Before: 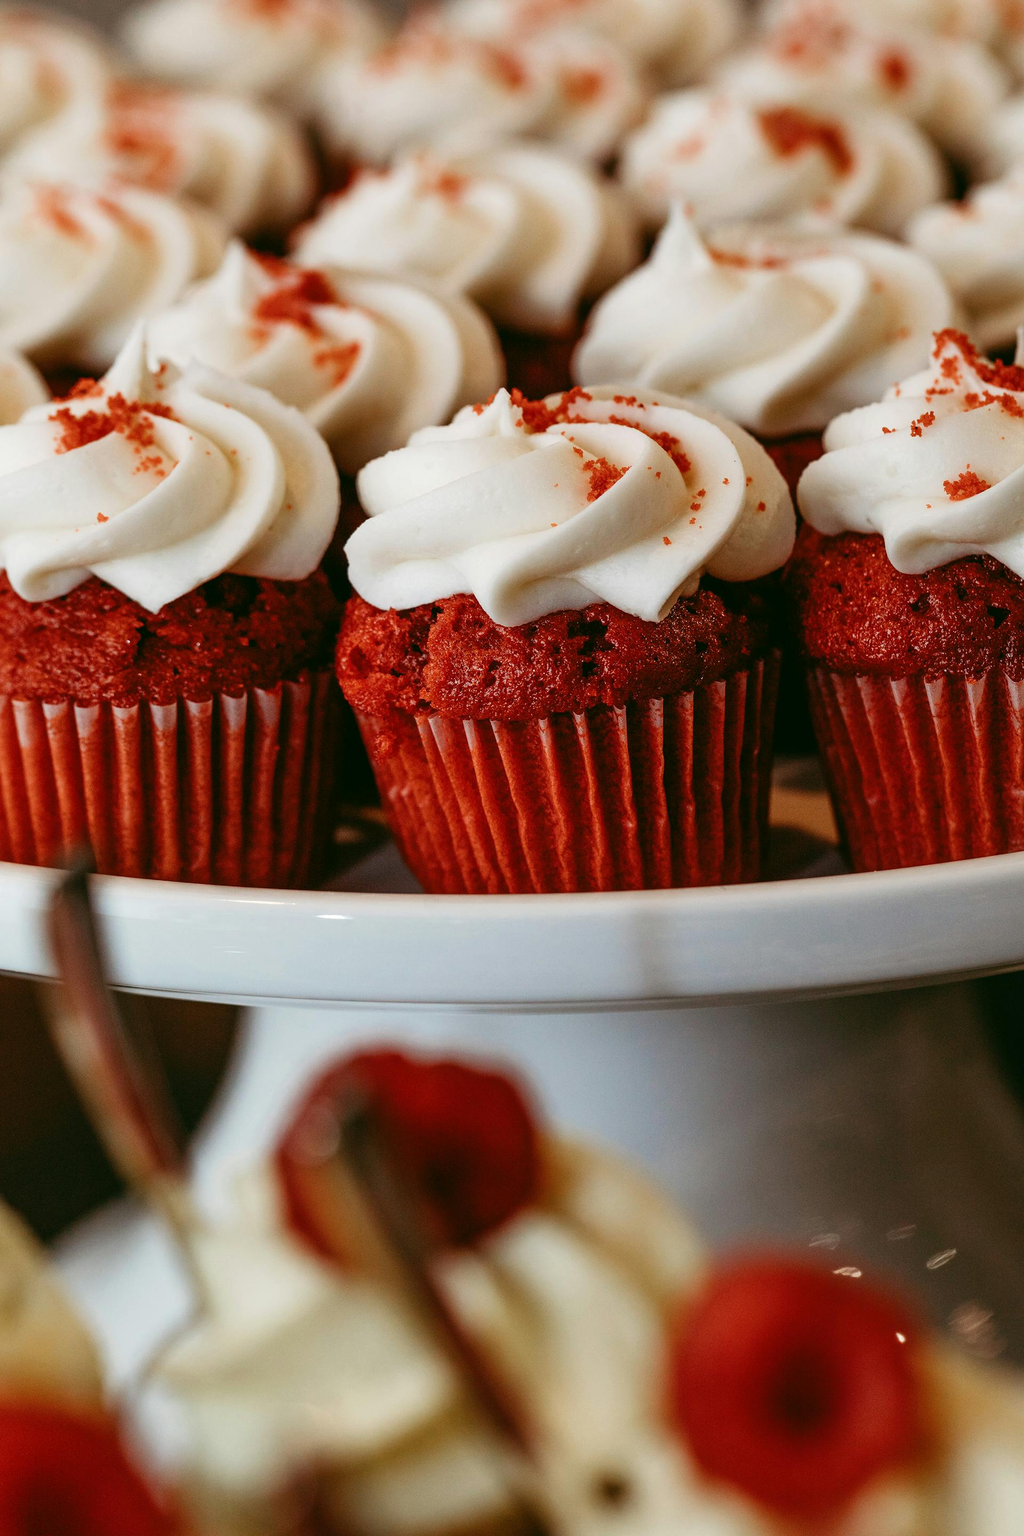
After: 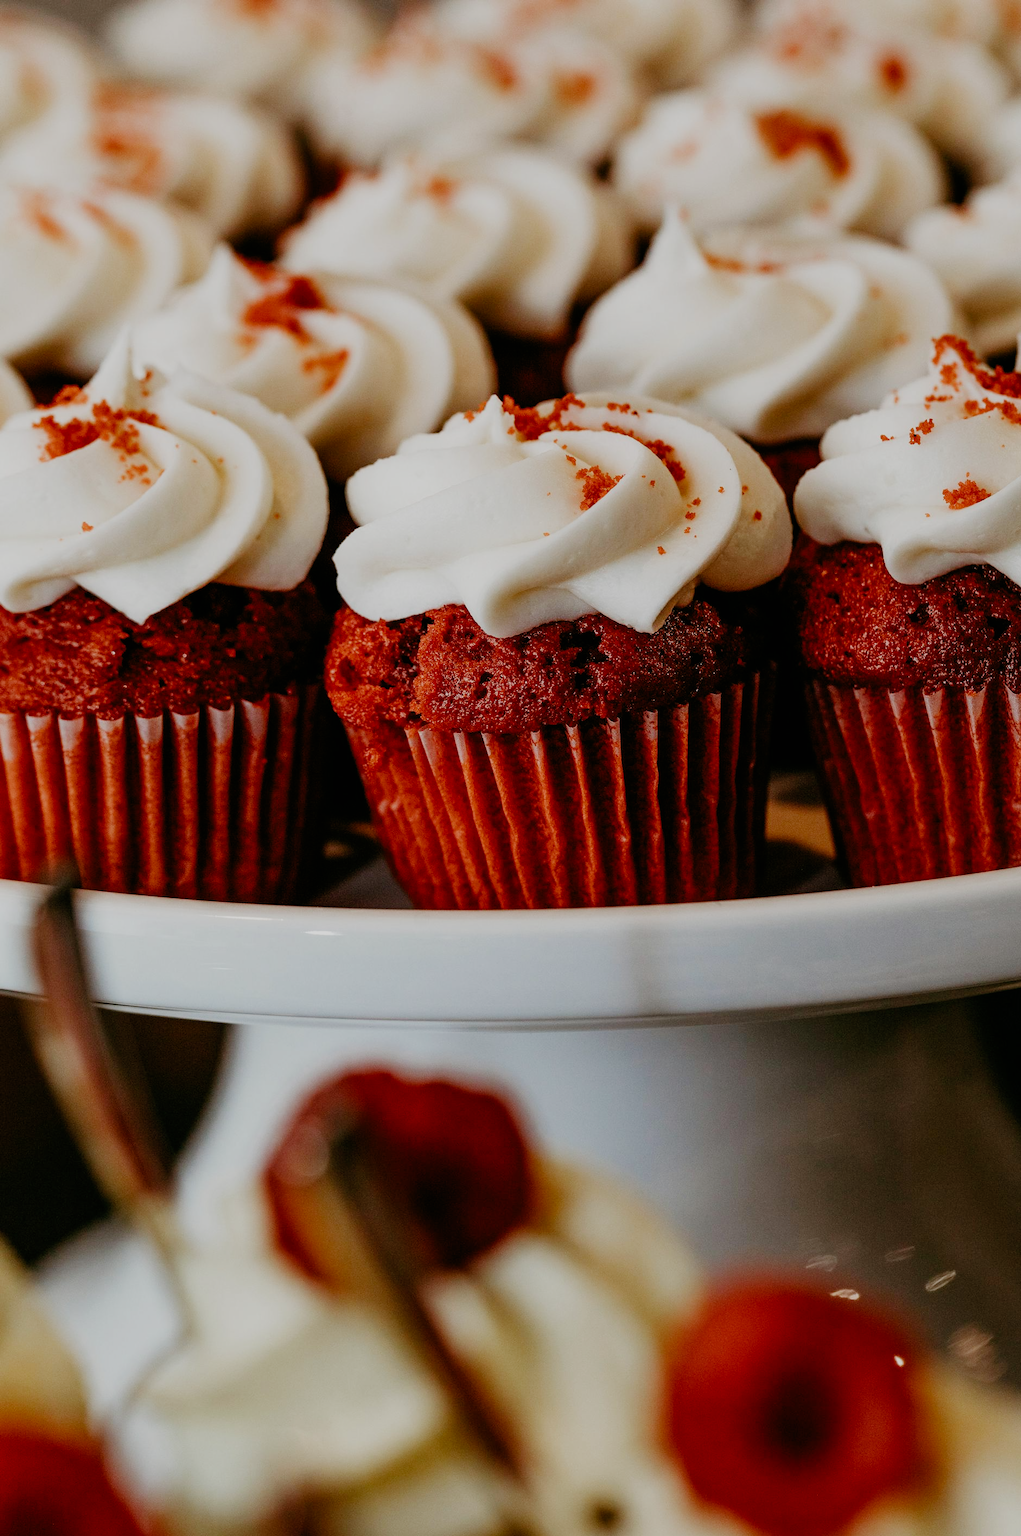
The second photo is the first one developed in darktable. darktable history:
filmic rgb: black relative exposure -7.65 EV, white relative exposure 4.56 EV, threshold 3 EV, hardness 3.61, add noise in highlights 0.001, preserve chrominance no, color science v4 (2020), enable highlight reconstruction true
color calibration: gray › normalize channels true, illuminant same as pipeline (D50), adaptation XYZ, x 0.346, y 0.358, temperature 5020.96 K, gamut compression 0.02
crop: left 1.679%, right 0.274%, bottom 1.699%
